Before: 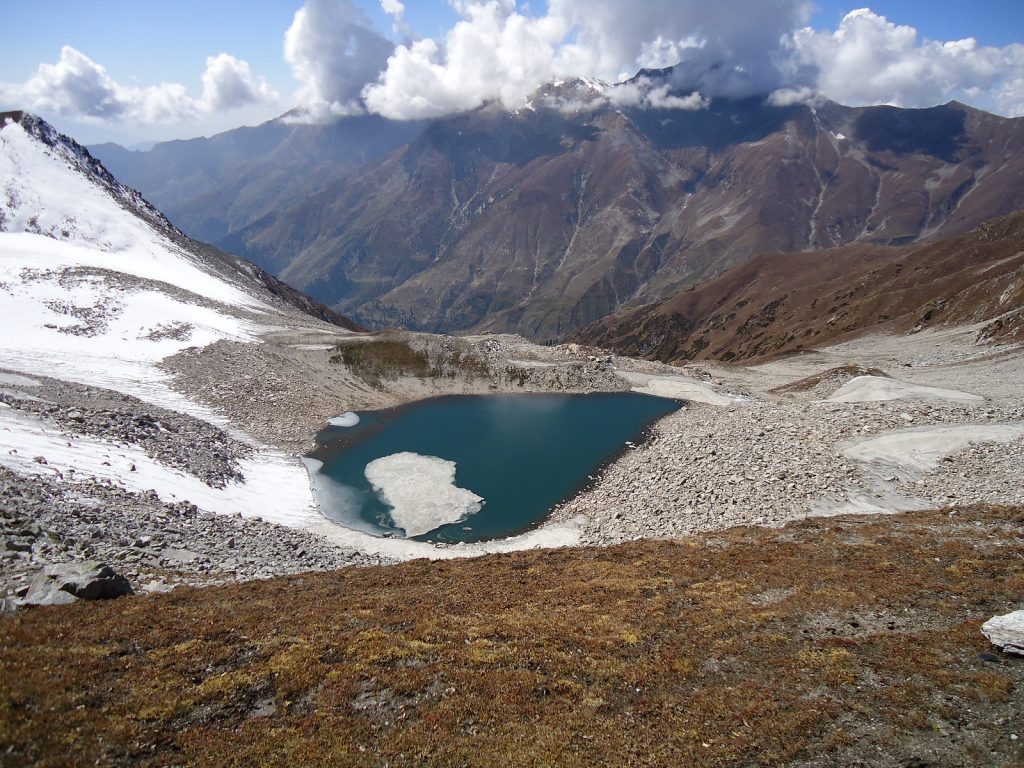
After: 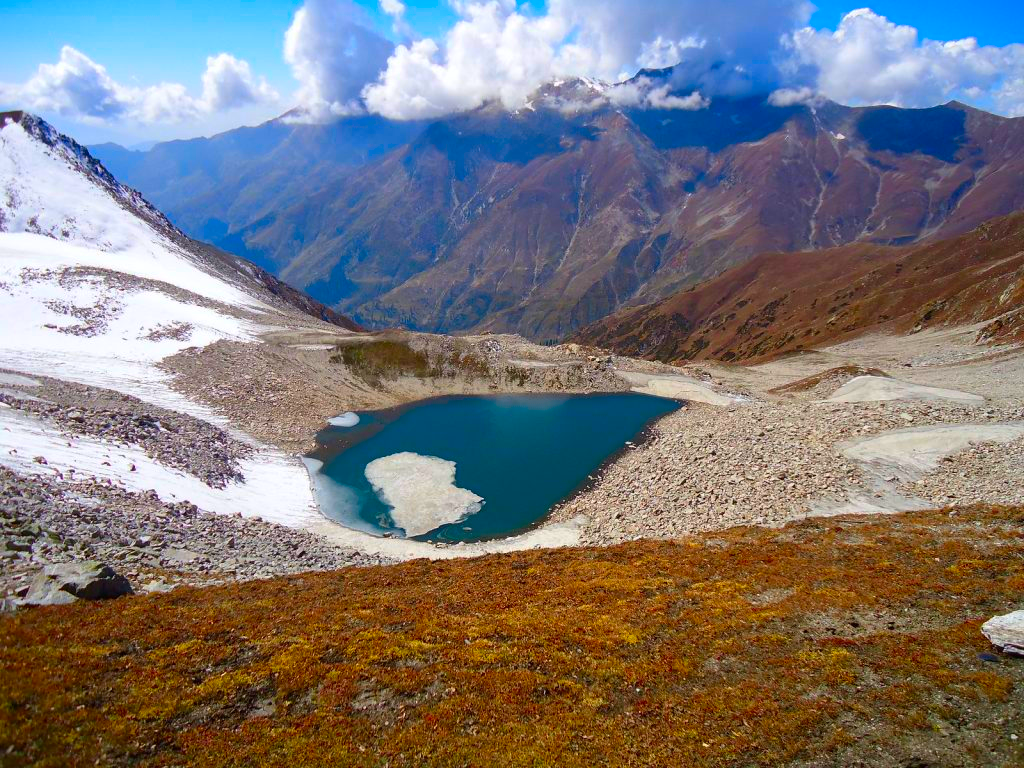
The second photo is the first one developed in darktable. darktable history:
color correction: highlights b* 0.01, saturation 2.21
